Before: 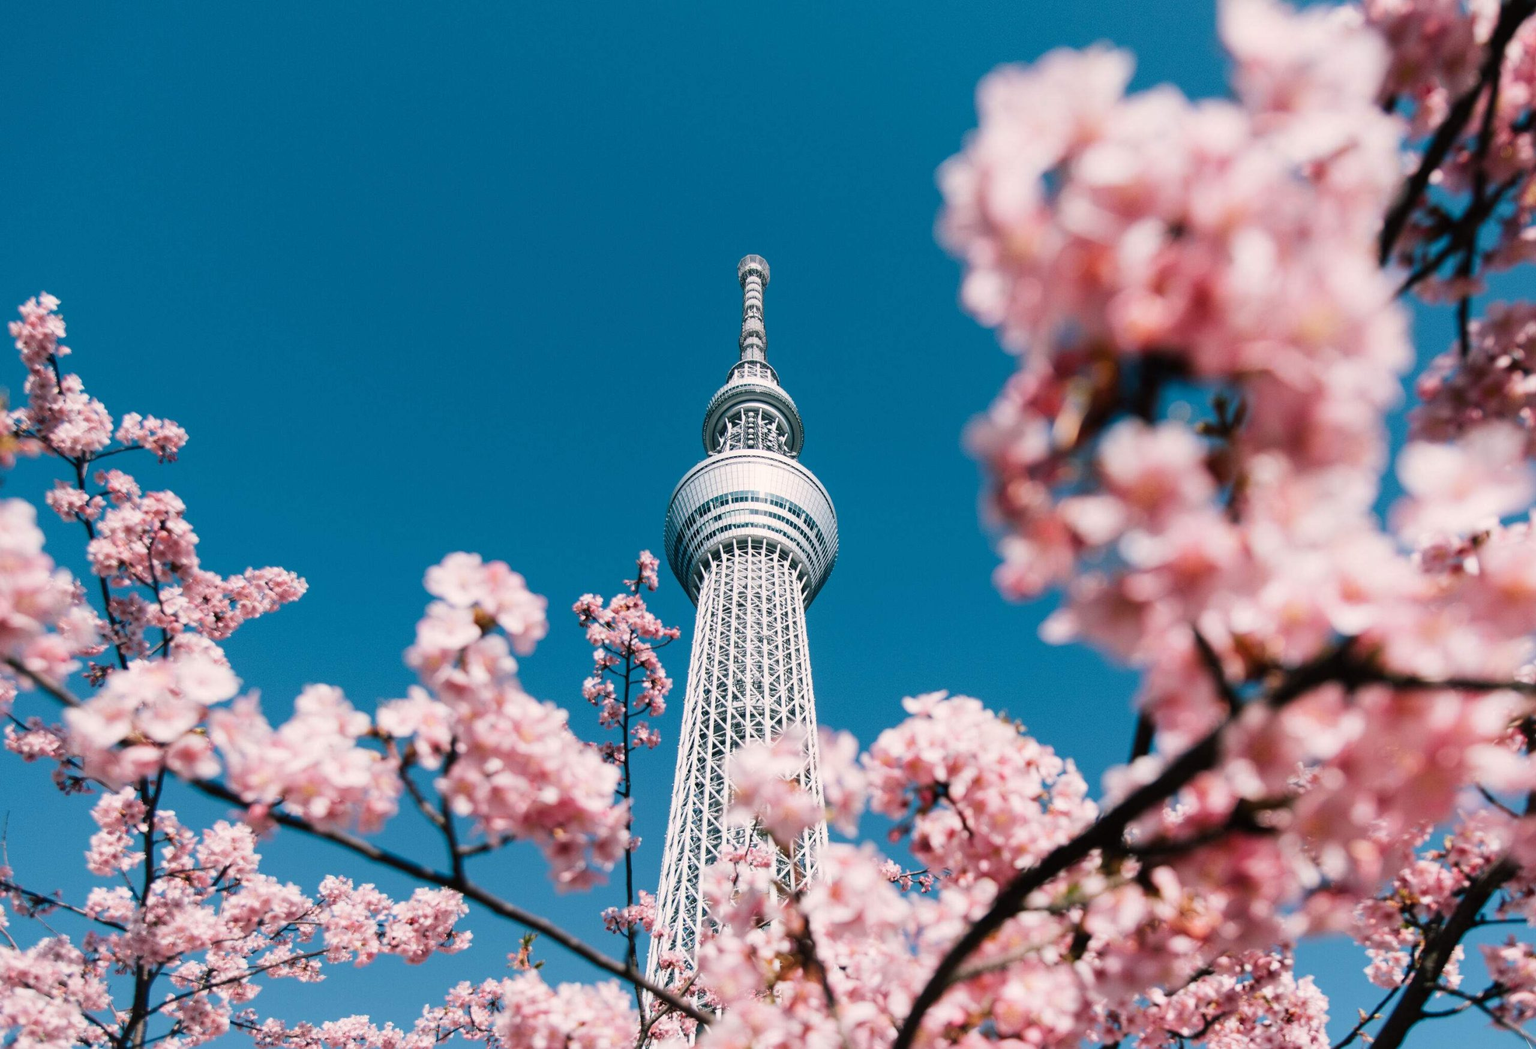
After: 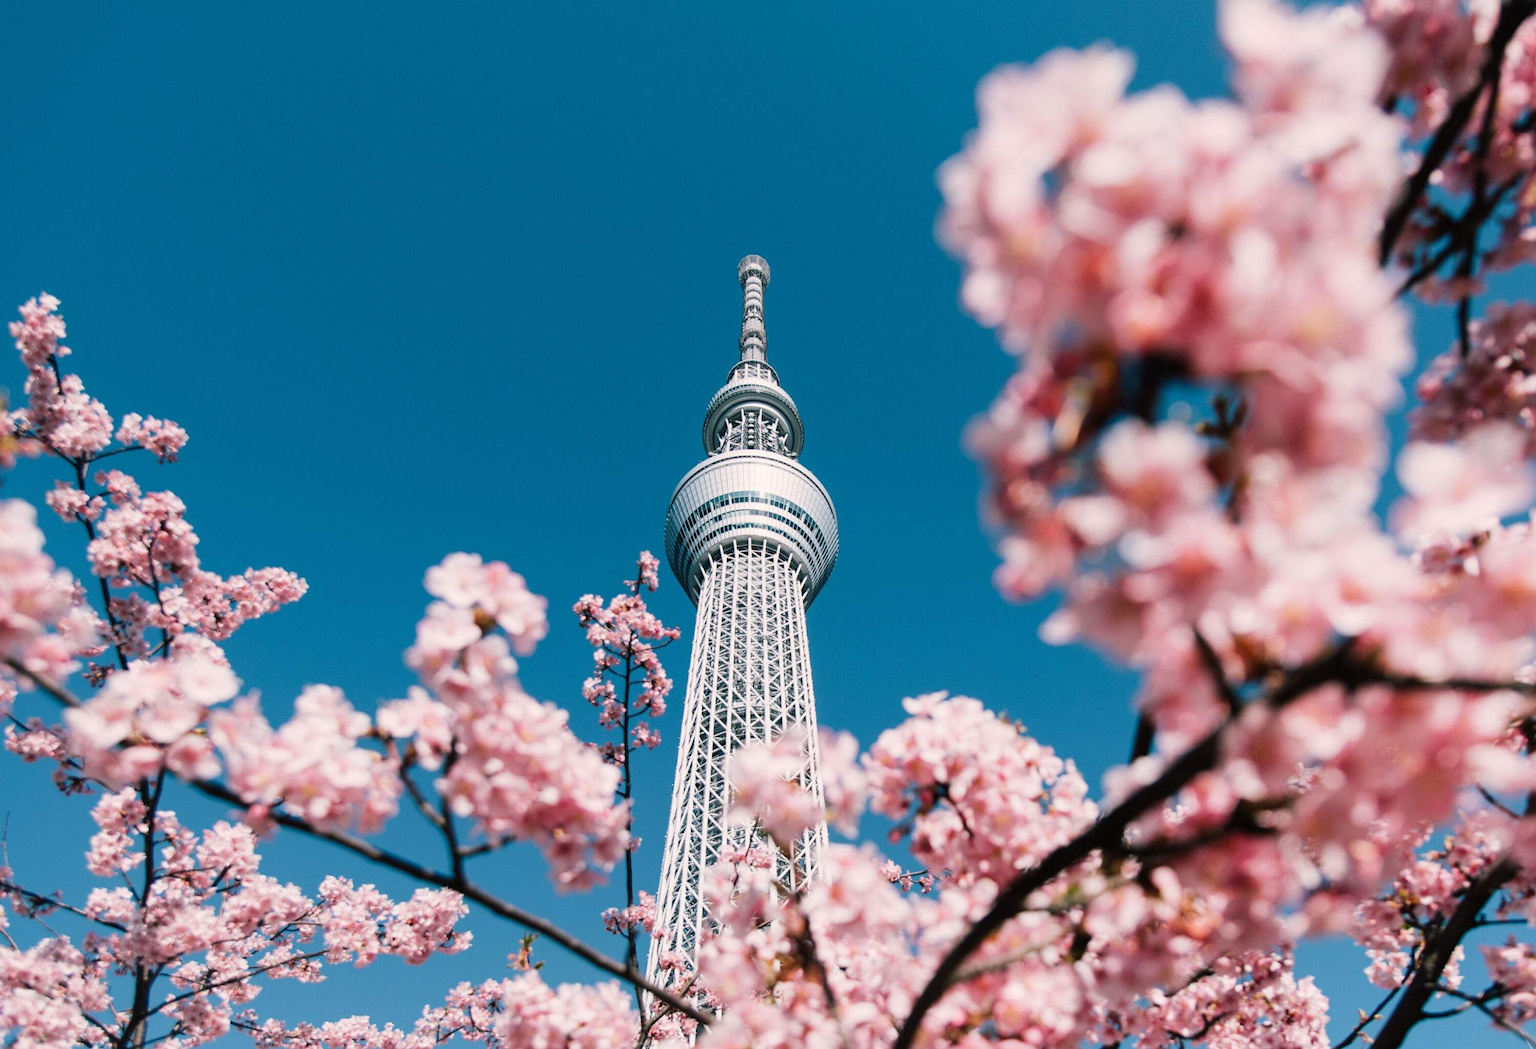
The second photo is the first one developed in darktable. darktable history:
color correction: highlights b* 0.004
color balance rgb: perceptual saturation grading › global saturation -0.14%
